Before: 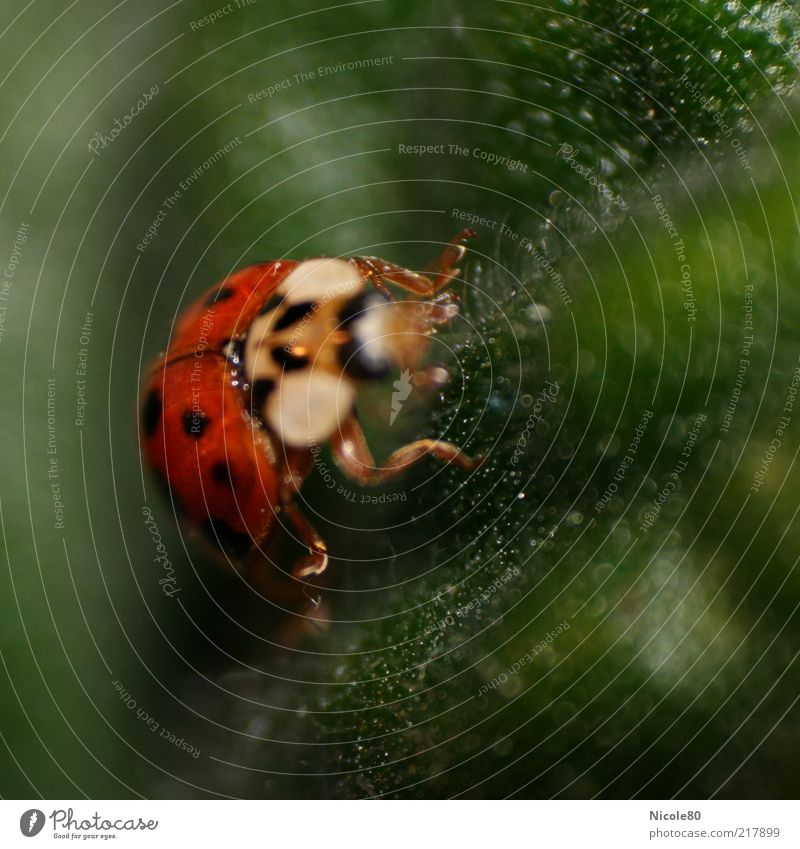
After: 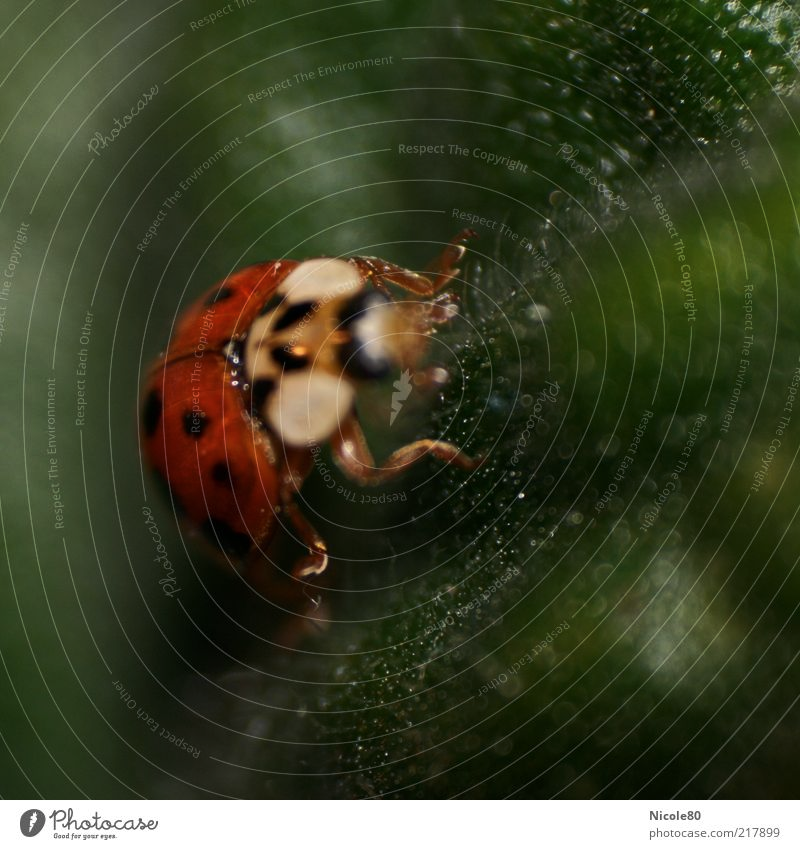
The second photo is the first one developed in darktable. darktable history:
tone curve: curves: ch0 [(0, 0) (0.003, 0.002) (0.011, 0.009) (0.025, 0.02) (0.044, 0.035) (0.069, 0.055) (0.1, 0.08) (0.136, 0.109) (0.177, 0.142) (0.224, 0.179) (0.277, 0.222) (0.335, 0.268) (0.399, 0.329) (0.468, 0.409) (0.543, 0.495) (0.623, 0.579) (0.709, 0.669) (0.801, 0.767) (0.898, 0.885) (1, 1)], color space Lab, linked channels, preserve colors none
